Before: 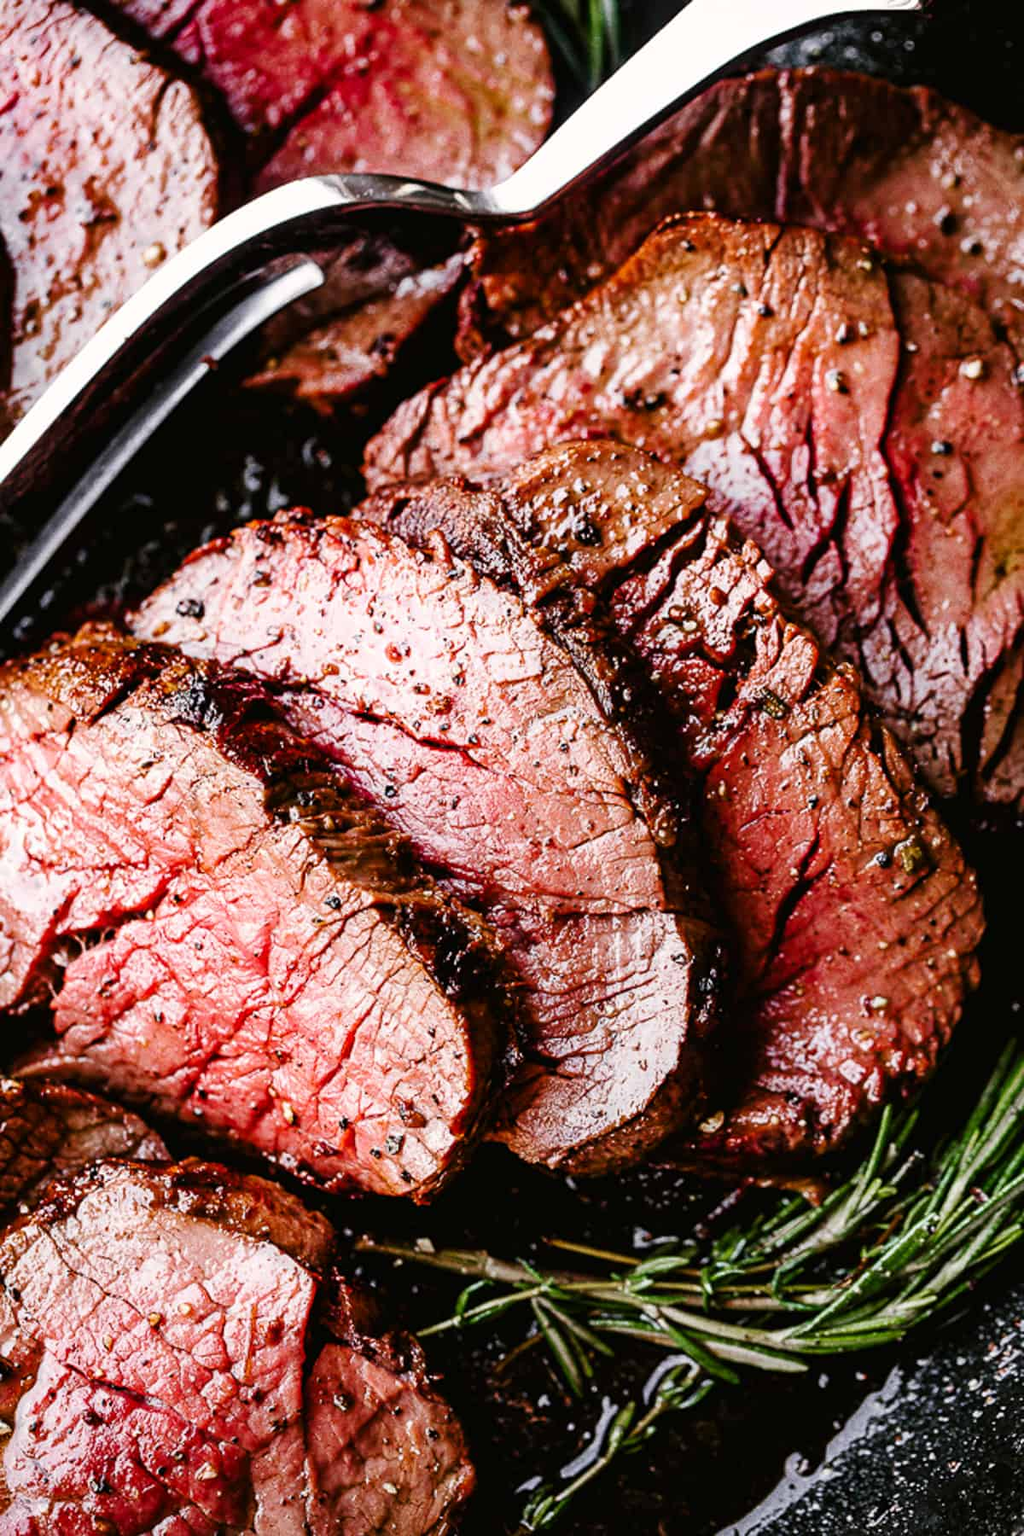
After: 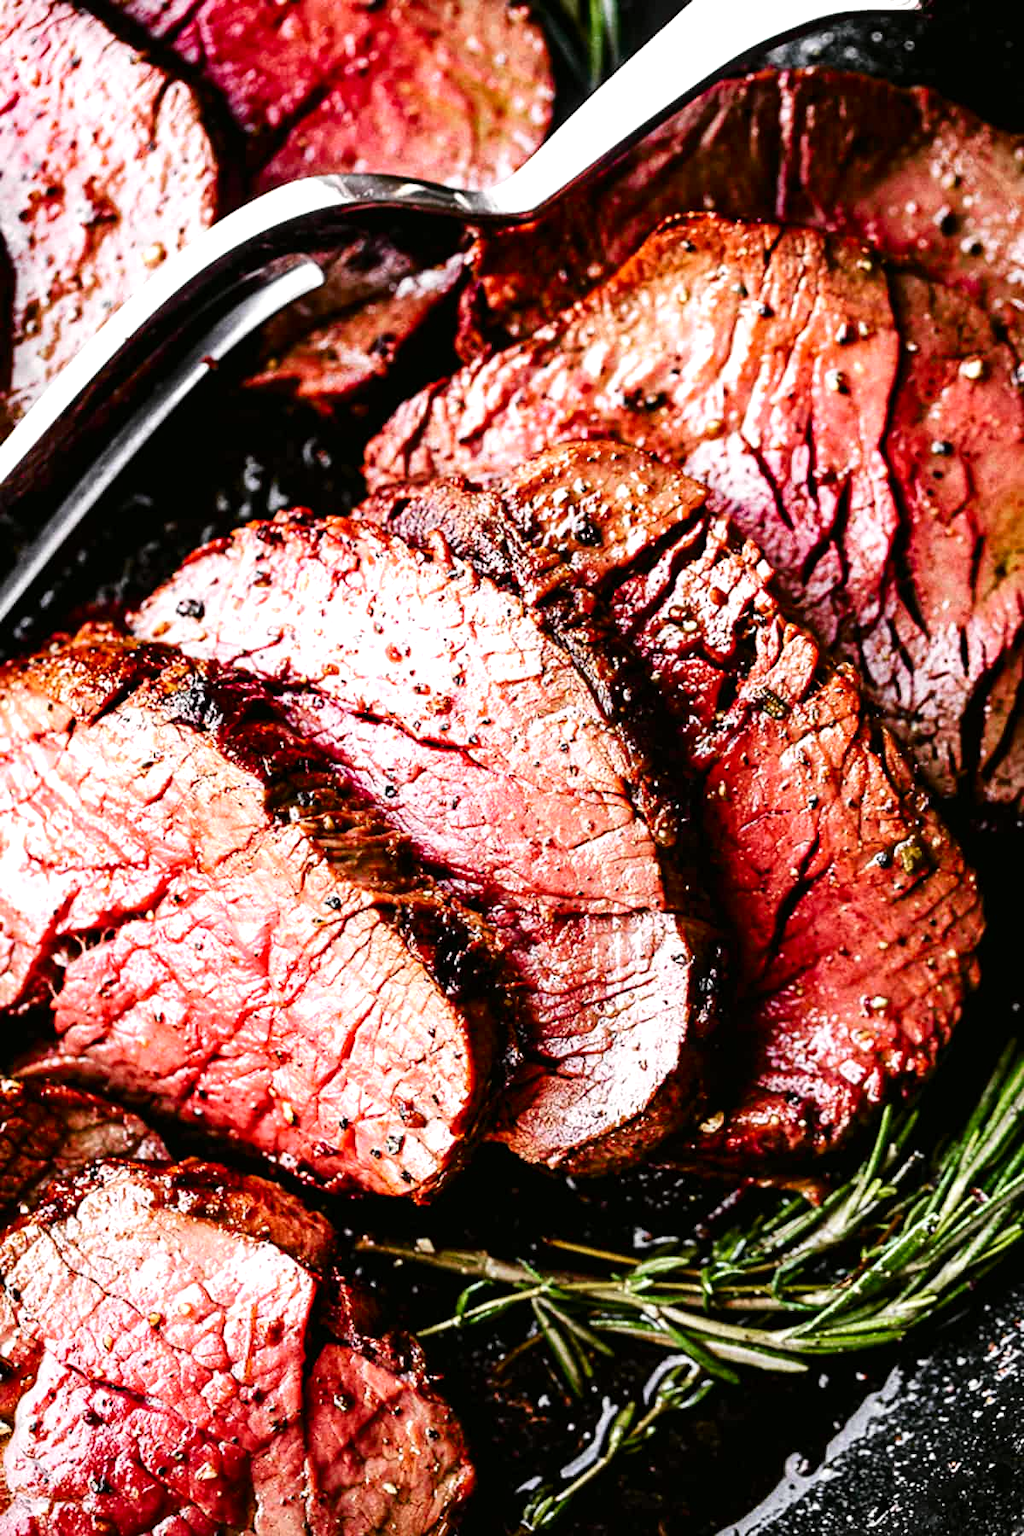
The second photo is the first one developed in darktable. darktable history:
tone curve: curves: ch0 [(0, 0) (0.037, 0.025) (0.131, 0.093) (0.275, 0.256) (0.497, 0.51) (0.617, 0.643) (0.704, 0.732) (0.813, 0.832) (0.911, 0.925) (0.997, 0.995)]; ch1 [(0, 0) (0.301, 0.3) (0.444, 0.45) (0.493, 0.495) (0.507, 0.503) (0.534, 0.533) (0.582, 0.58) (0.658, 0.693) (0.746, 0.77) (1, 1)]; ch2 [(0, 0) (0.246, 0.233) (0.36, 0.352) (0.415, 0.418) (0.476, 0.492) (0.502, 0.504) (0.525, 0.518) (0.539, 0.544) (0.586, 0.602) (0.634, 0.651) (0.706, 0.727) (0.853, 0.852) (1, 0.951)], color space Lab, independent channels, preserve colors none
exposure: black level correction 0.001, exposure 0.498 EV, compensate exposure bias true, compensate highlight preservation false
